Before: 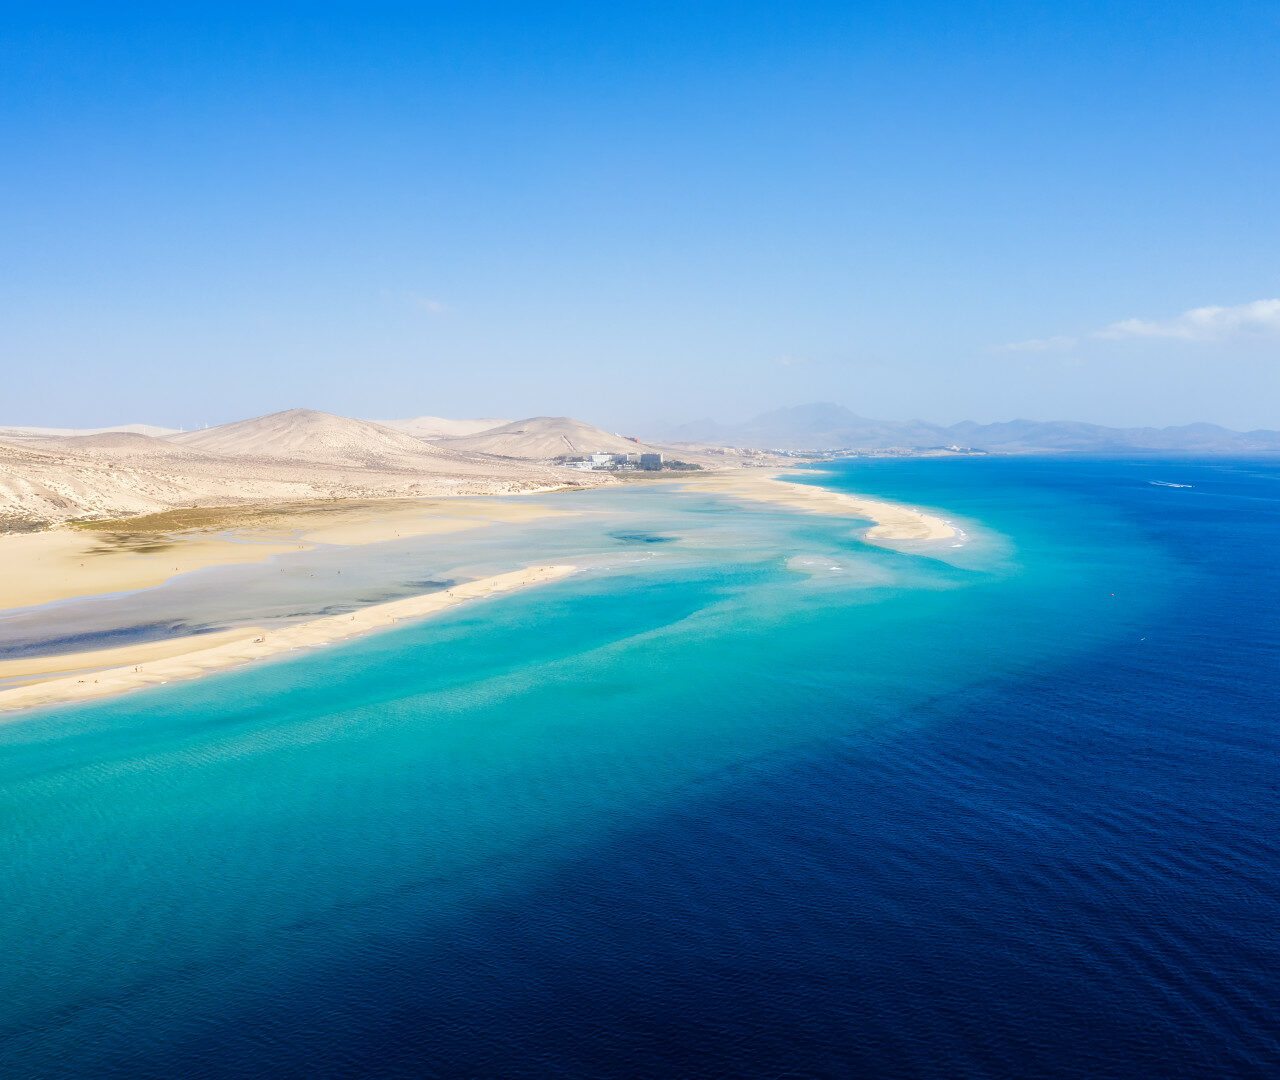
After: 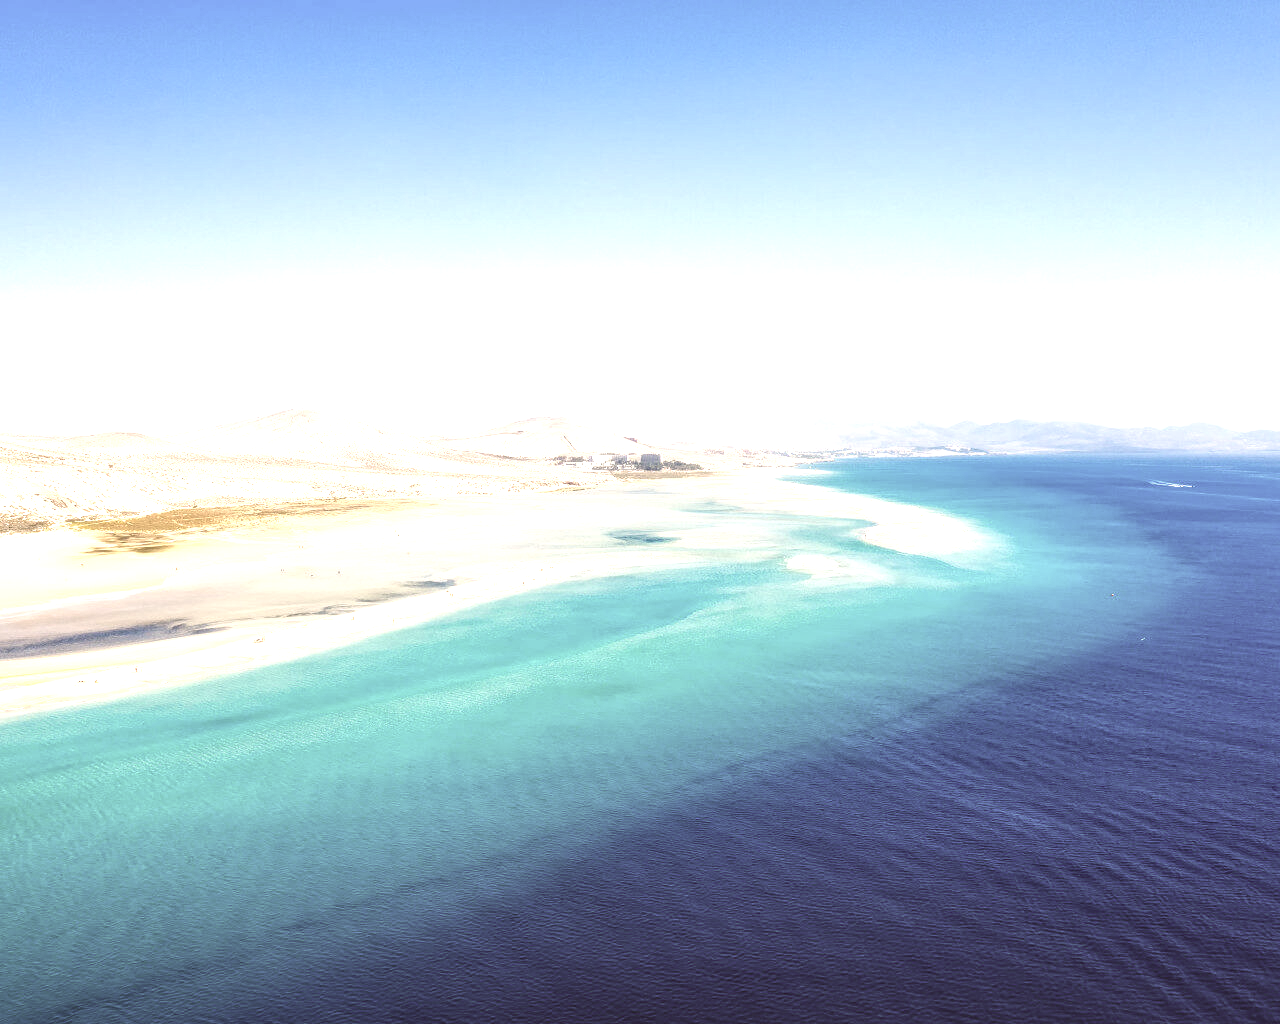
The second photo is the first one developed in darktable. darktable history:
color balance: lift [1.005, 1.002, 0.998, 0.998], gamma [1, 1.021, 1.02, 0.979], gain [0.923, 1.066, 1.056, 0.934]
crop and rotate: top 0%, bottom 5.097%
local contrast: detail 130%
color correction: highlights a* 5.59, highlights b* 5.24, saturation 0.68
exposure: black level correction 0, exposure 1.1 EV, compensate exposure bias true, compensate highlight preservation false
